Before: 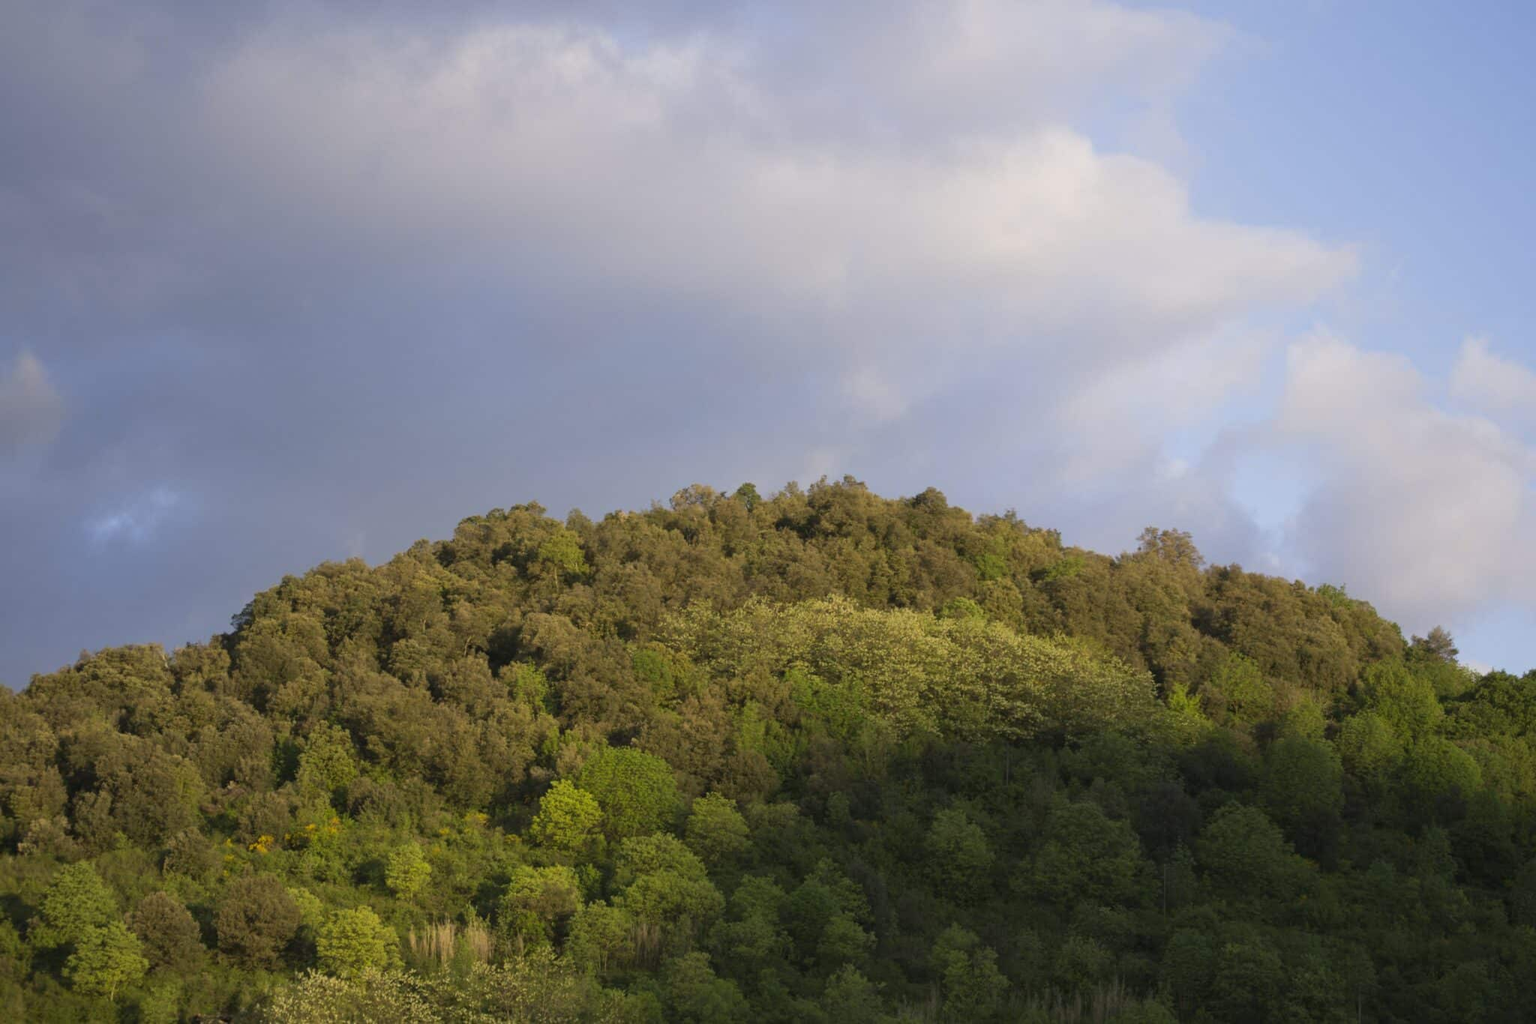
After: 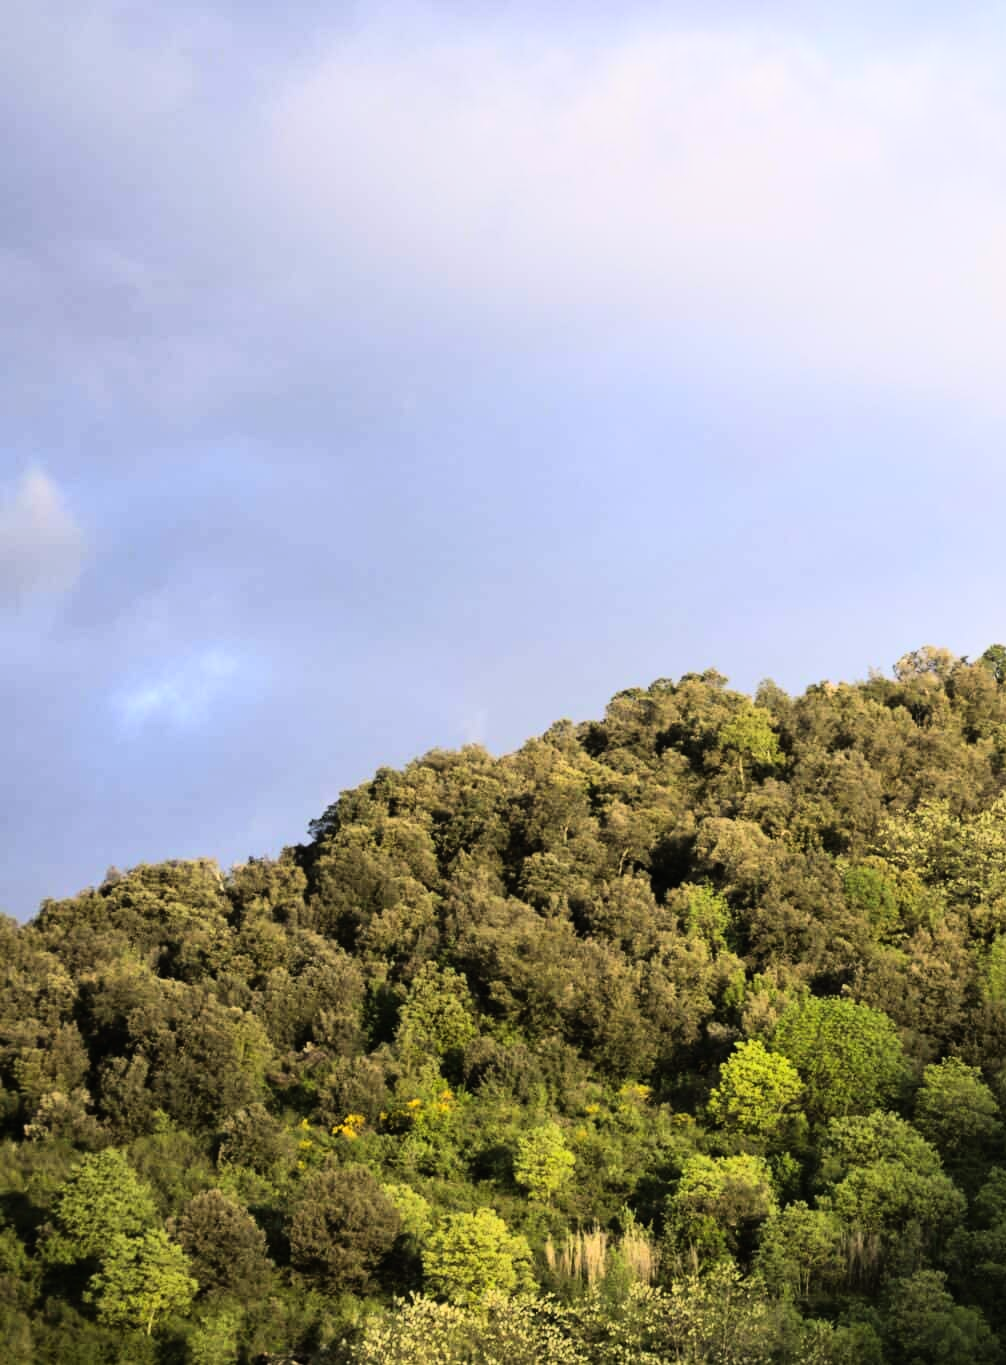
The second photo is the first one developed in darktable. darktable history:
crop and rotate: left 0%, top 0%, right 50.845%
rgb curve: curves: ch0 [(0, 0) (0.21, 0.15) (0.24, 0.21) (0.5, 0.75) (0.75, 0.96) (0.89, 0.99) (1, 1)]; ch1 [(0, 0.02) (0.21, 0.13) (0.25, 0.2) (0.5, 0.67) (0.75, 0.9) (0.89, 0.97) (1, 1)]; ch2 [(0, 0.02) (0.21, 0.13) (0.25, 0.2) (0.5, 0.67) (0.75, 0.9) (0.89, 0.97) (1, 1)], compensate middle gray true
exposure: exposure -0.151 EV, compensate highlight preservation false
